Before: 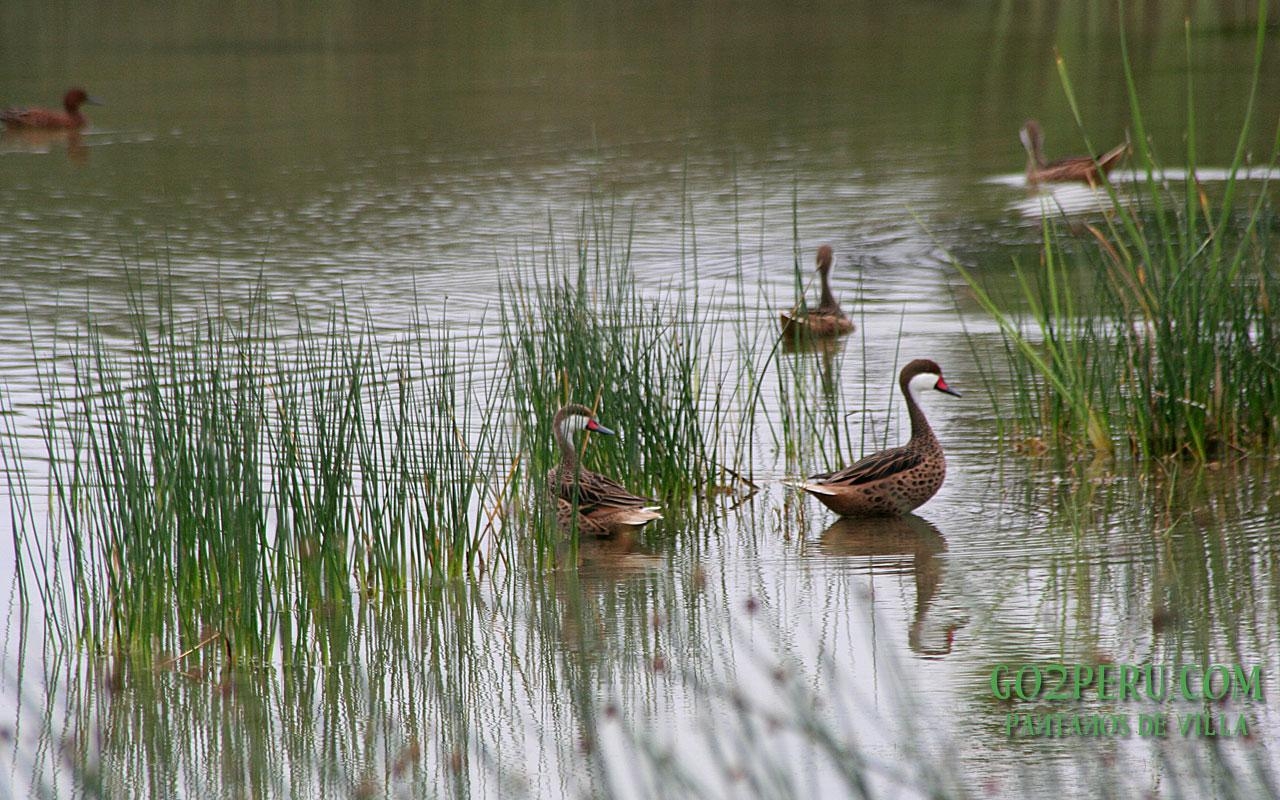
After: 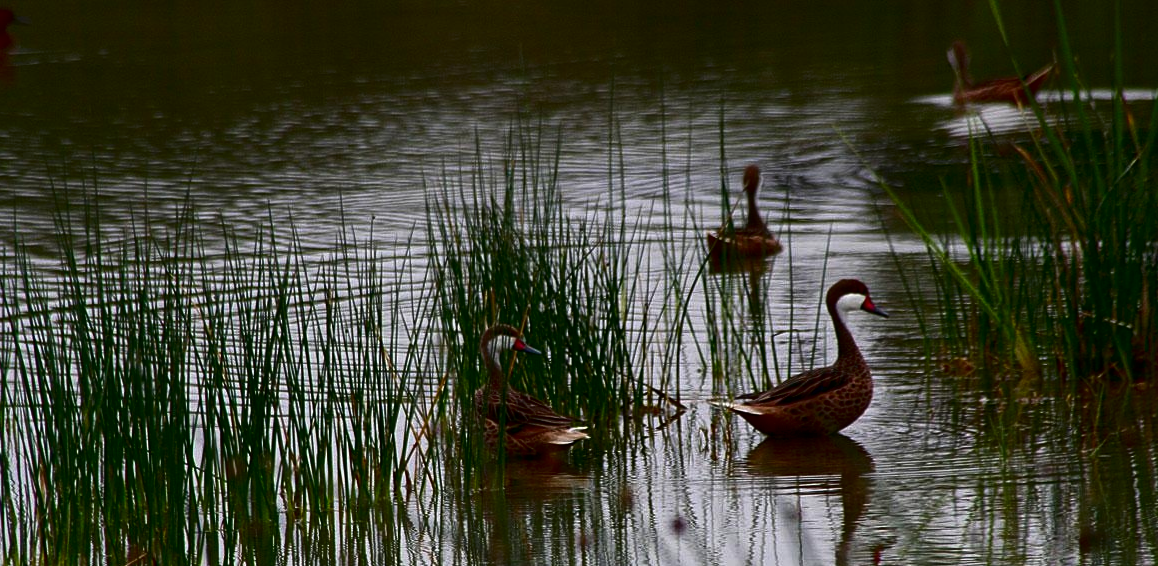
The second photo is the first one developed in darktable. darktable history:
tone equalizer: on, module defaults
crop: left 5.764%, top 10.094%, right 3.754%, bottom 19.045%
contrast brightness saturation: contrast 0.093, brightness -0.589, saturation 0.174
